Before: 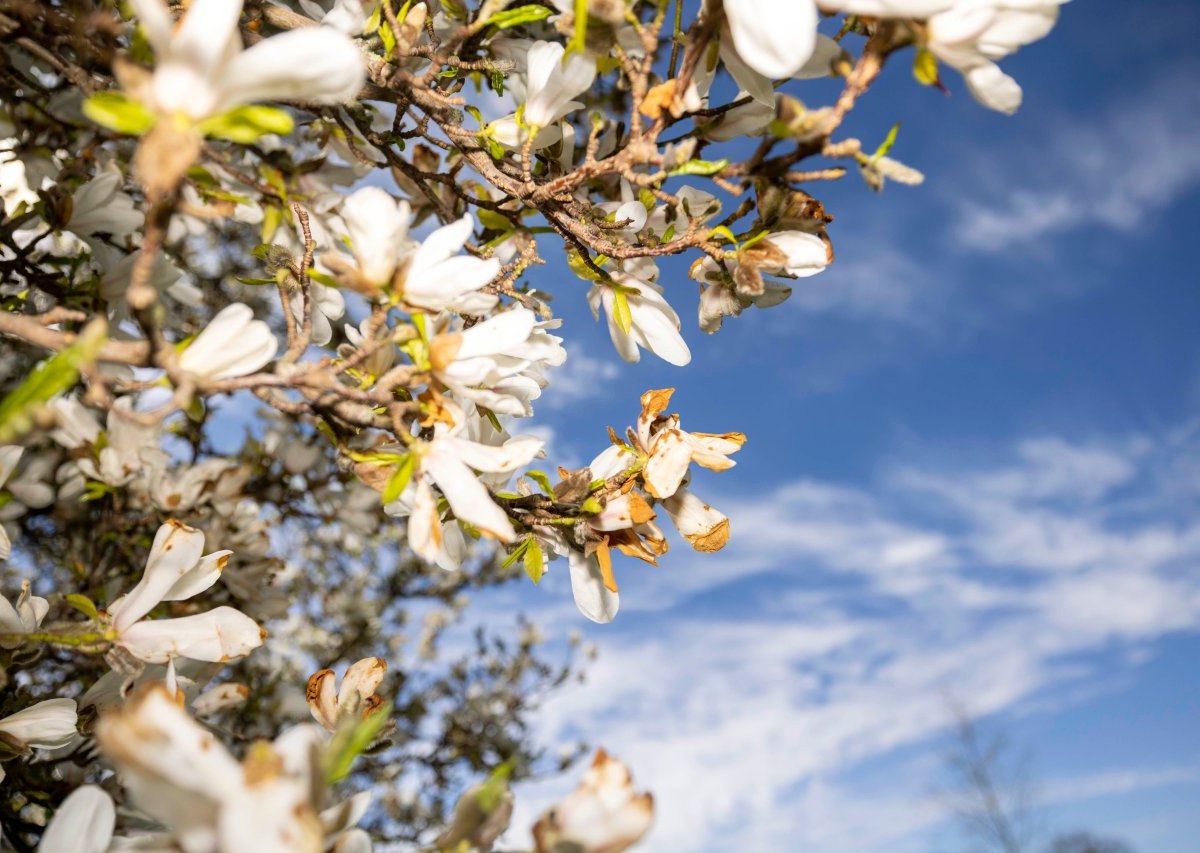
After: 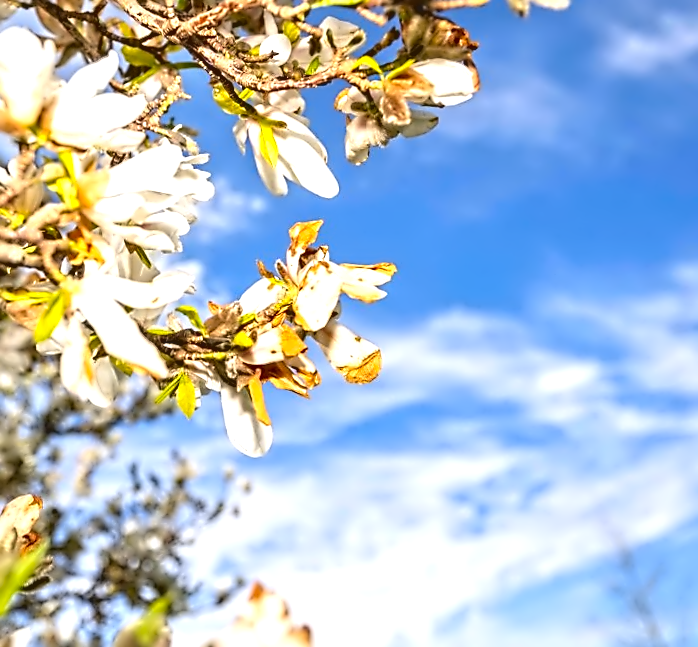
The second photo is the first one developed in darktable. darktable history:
contrast brightness saturation: contrast -0.19, saturation 0.19
sharpen: on, module defaults
contrast equalizer: octaves 7, y [[0.5, 0.542, 0.583, 0.625, 0.667, 0.708], [0.5 ×6], [0.5 ×6], [0, 0.033, 0.067, 0.1, 0.133, 0.167], [0, 0.05, 0.1, 0.15, 0.2, 0.25]]
rotate and perspective: rotation -1.32°, lens shift (horizontal) -0.031, crop left 0.015, crop right 0.985, crop top 0.047, crop bottom 0.982
exposure: exposure 1 EV, compensate highlight preservation false
crop and rotate: left 28.256%, top 17.734%, right 12.656%, bottom 3.573%
